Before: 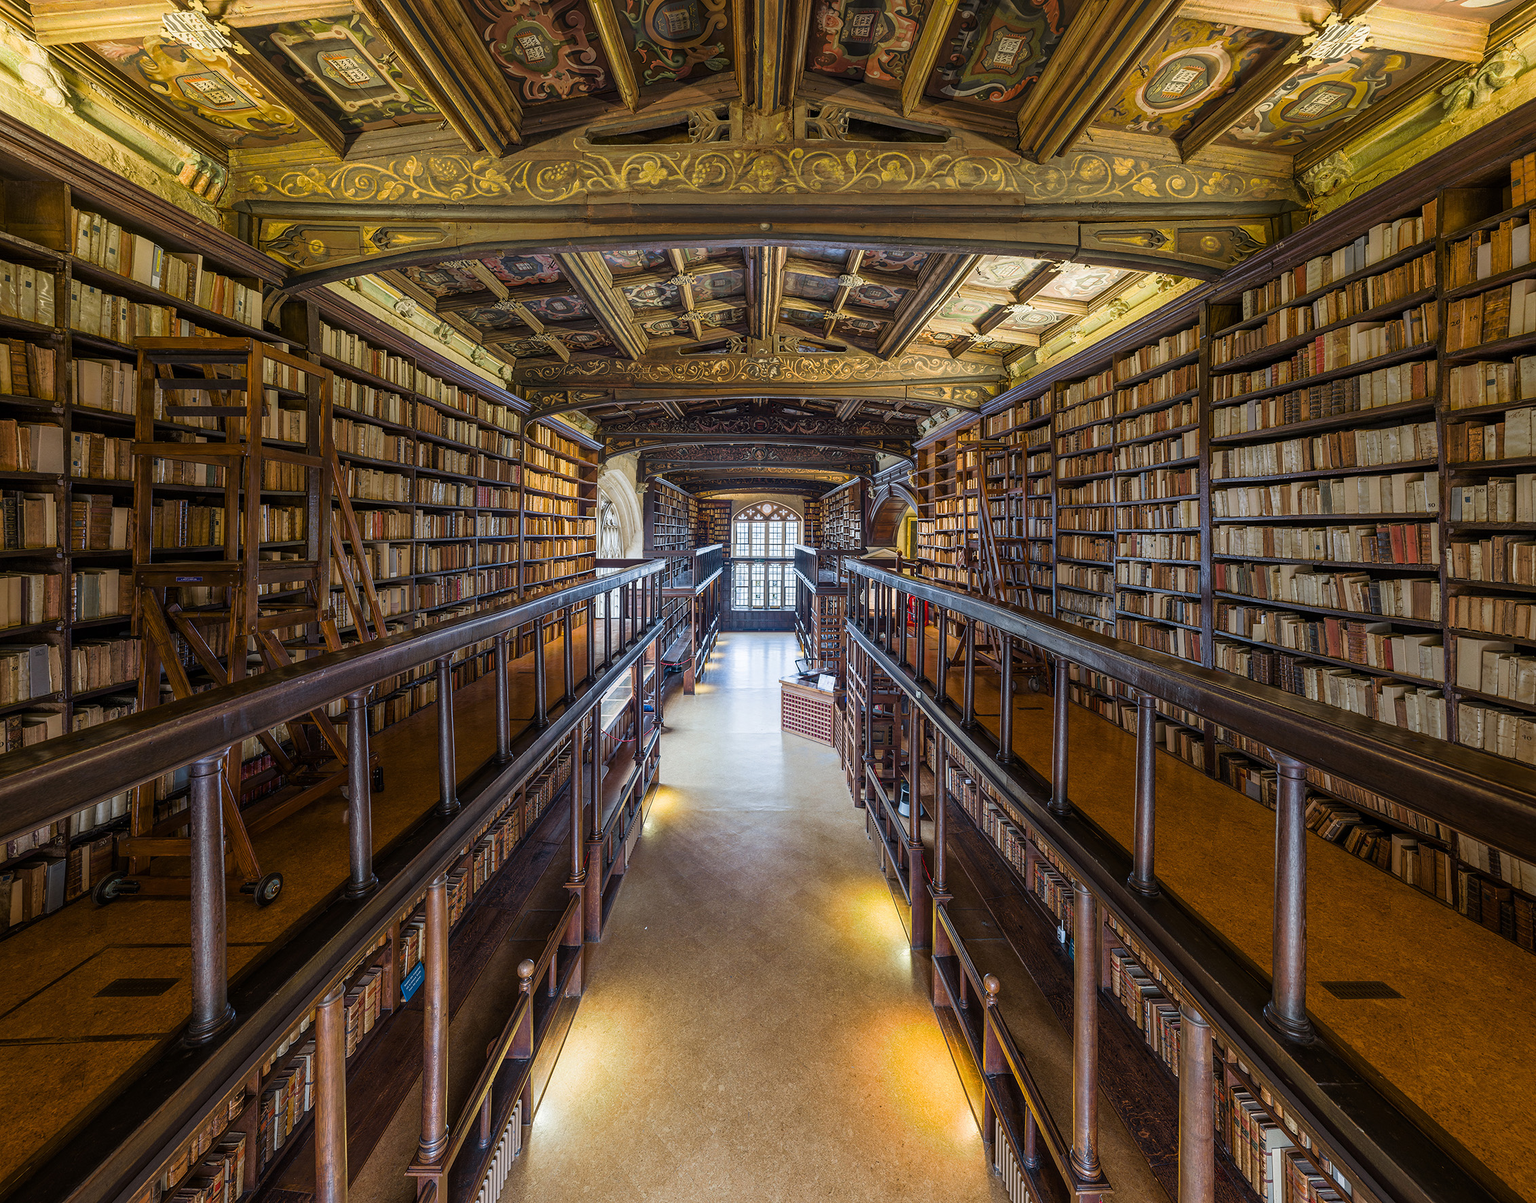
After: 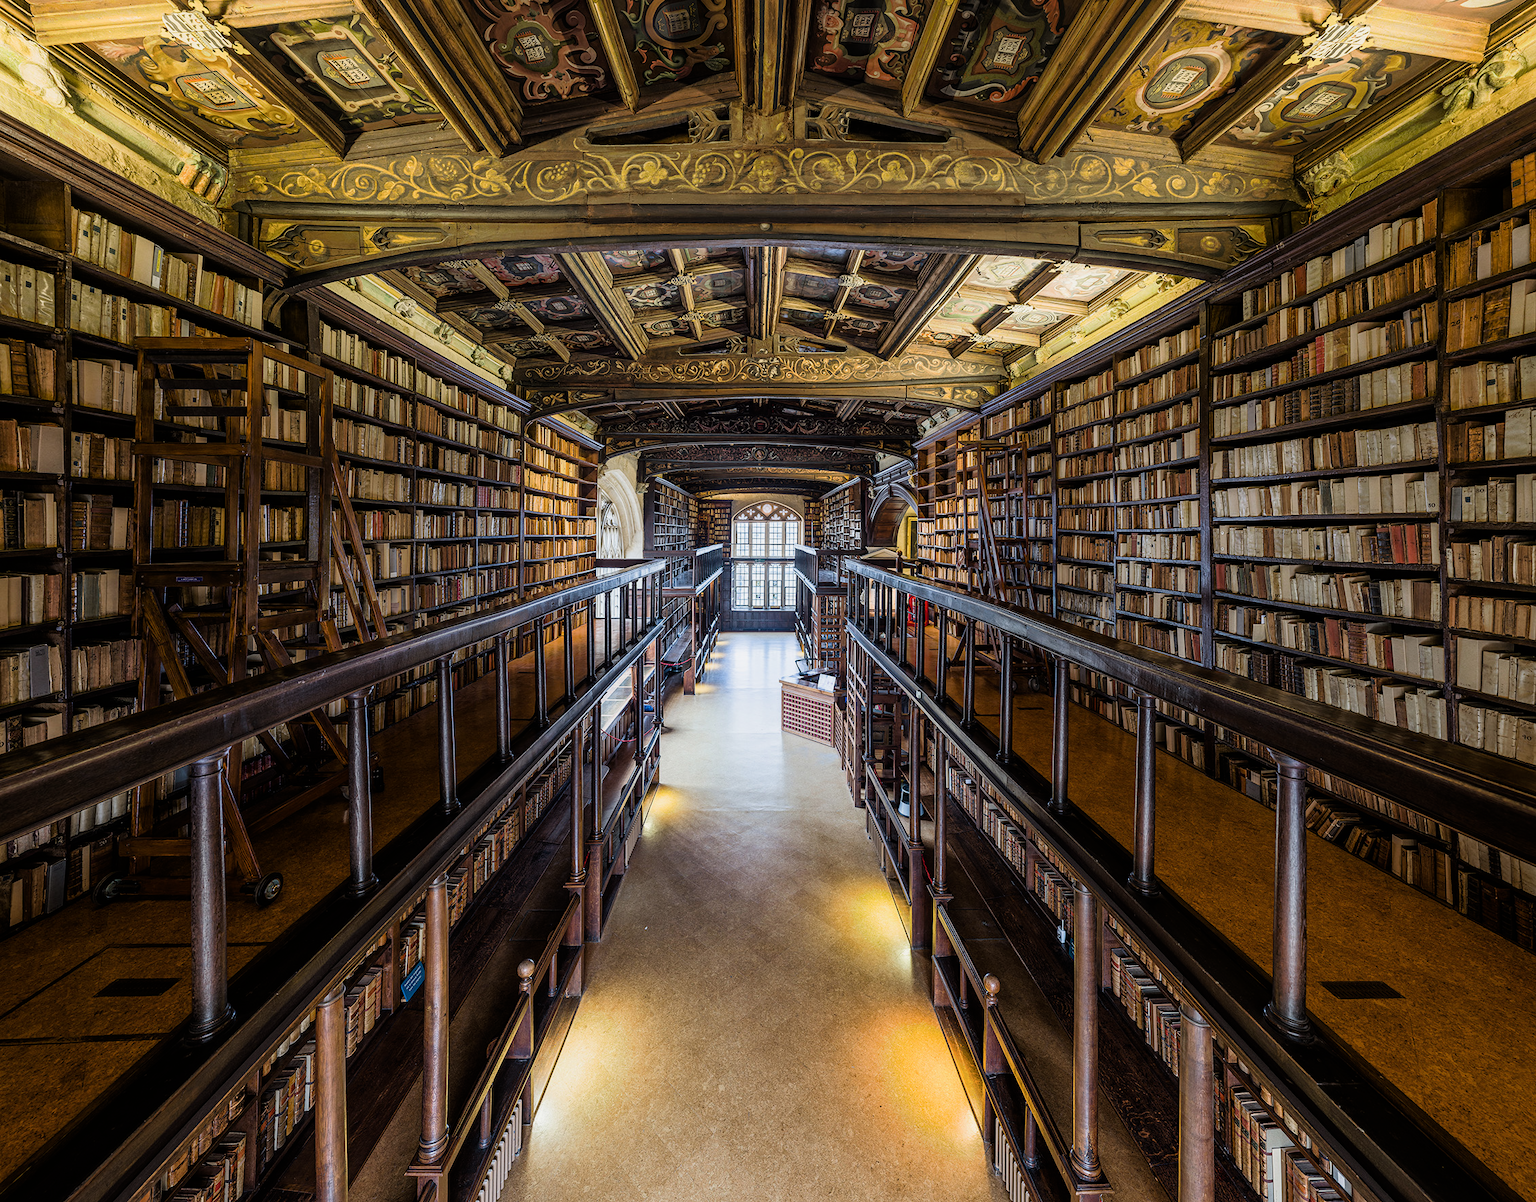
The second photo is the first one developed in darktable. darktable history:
bloom: size 9%, threshold 100%, strength 7%
filmic rgb: black relative exposure -8.07 EV, white relative exposure 3 EV, hardness 5.35, contrast 1.25
